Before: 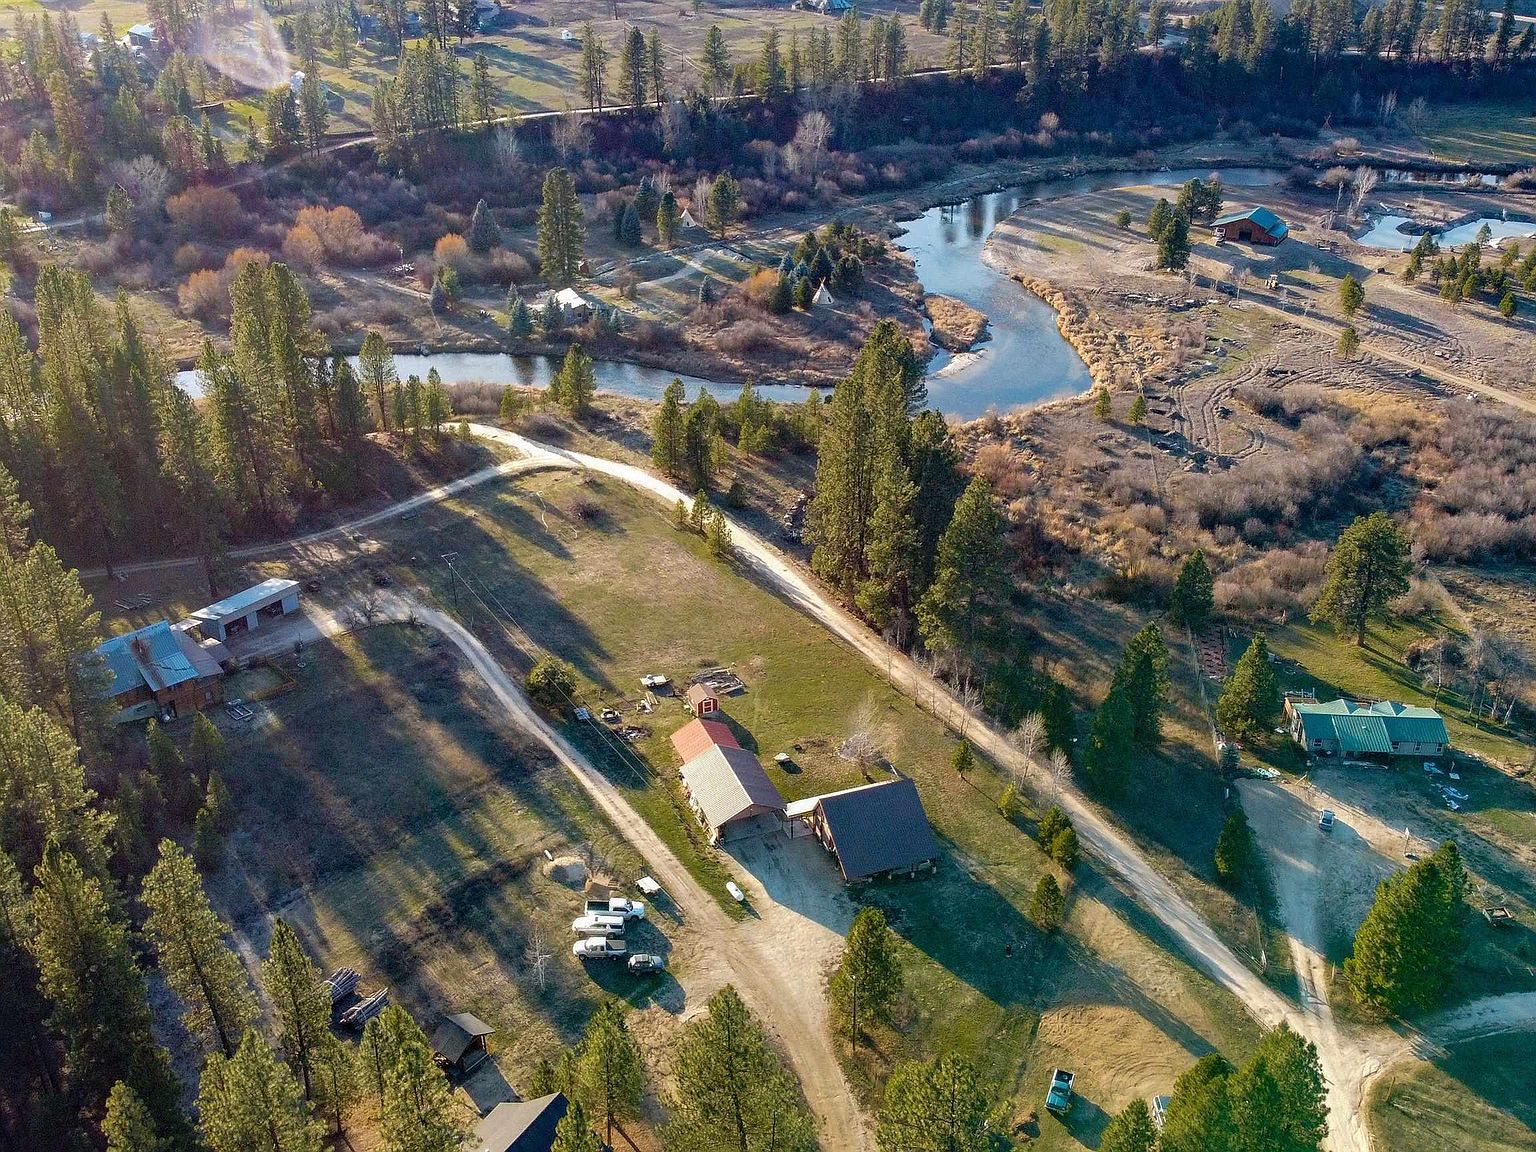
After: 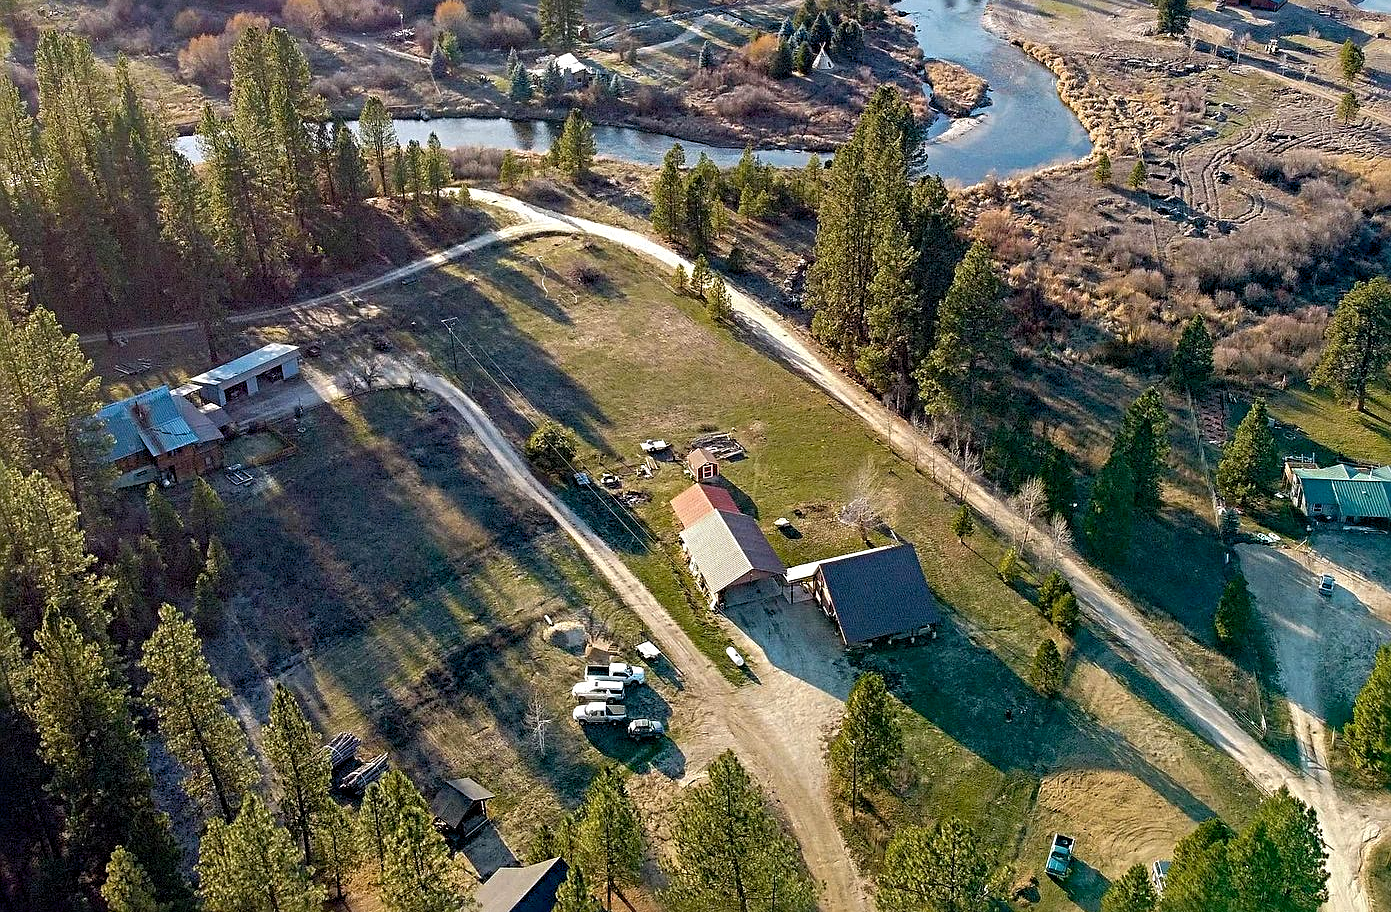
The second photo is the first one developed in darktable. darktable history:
color balance rgb: global offset › luminance -0.472%, perceptual saturation grading › global saturation 0.273%
crop: top 20.434%, right 9.407%, bottom 0.321%
sharpen: radius 3.954
